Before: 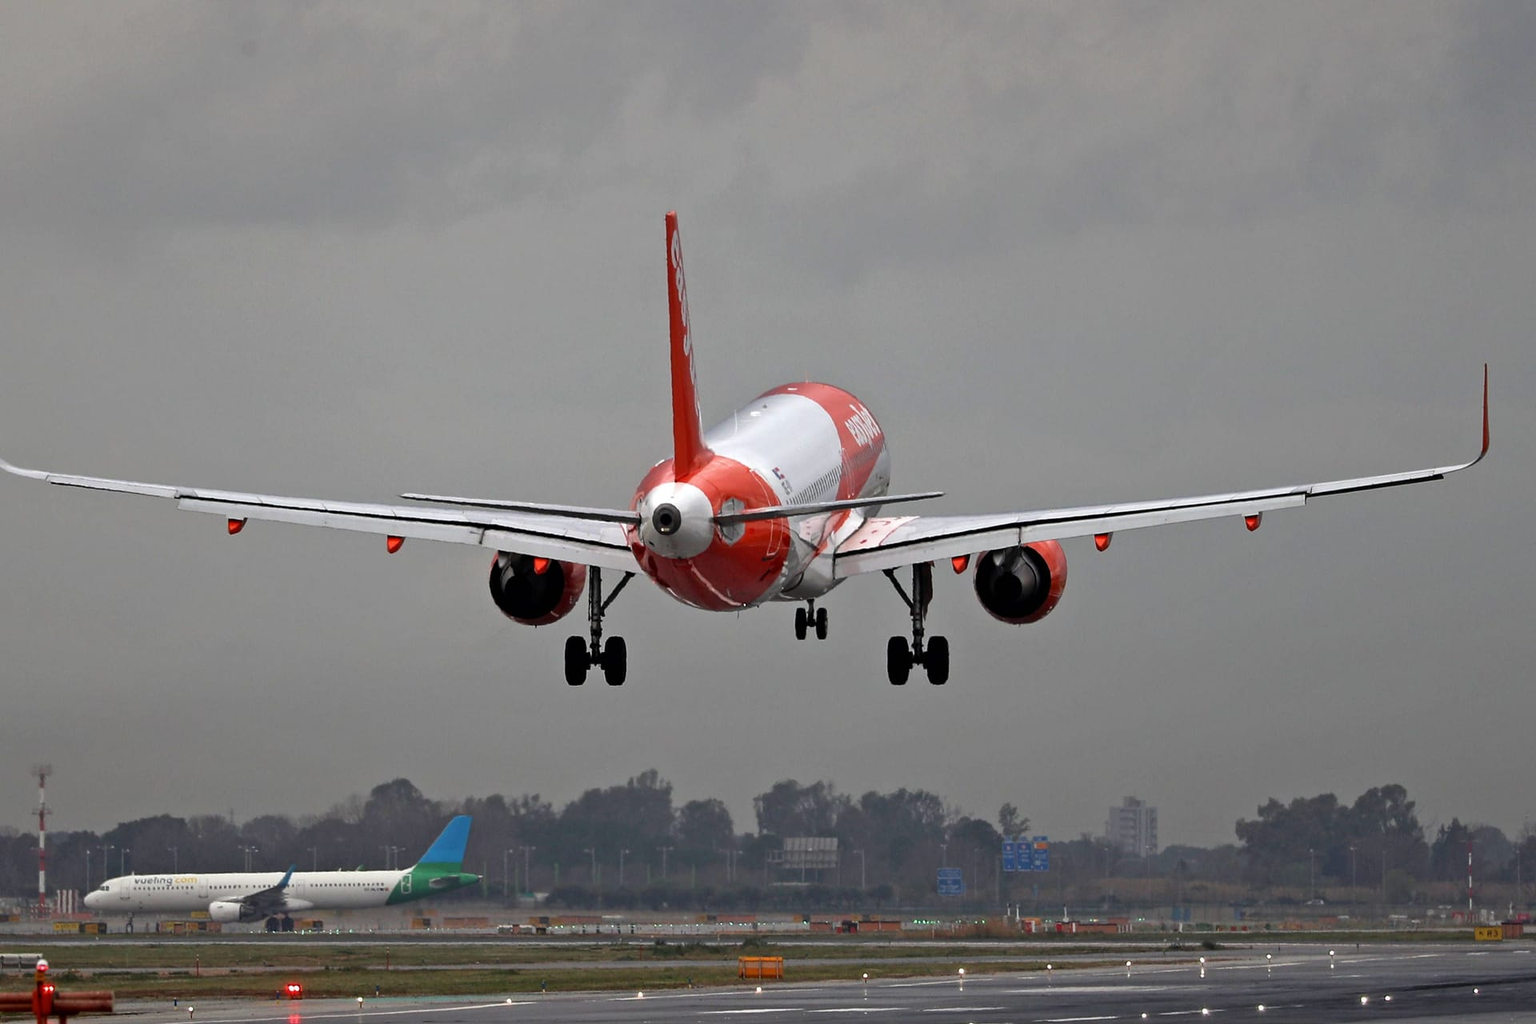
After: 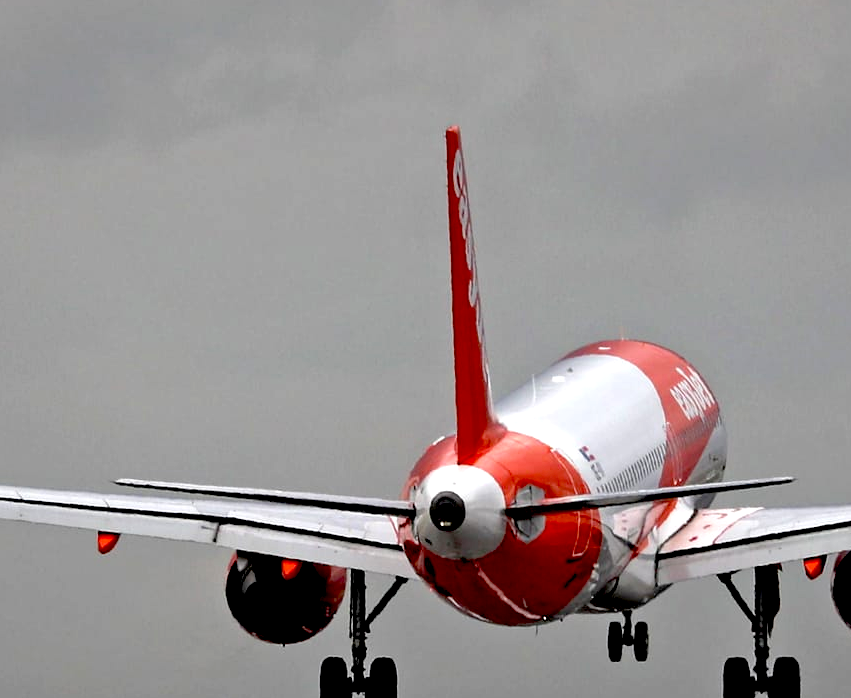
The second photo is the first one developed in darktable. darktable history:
exposure: black level correction 0.032, exposure 0.307 EV, compensate highlight preservation false
crop: left 20.133%, top 10.837%, right 35.539%, bottom 34.584%
